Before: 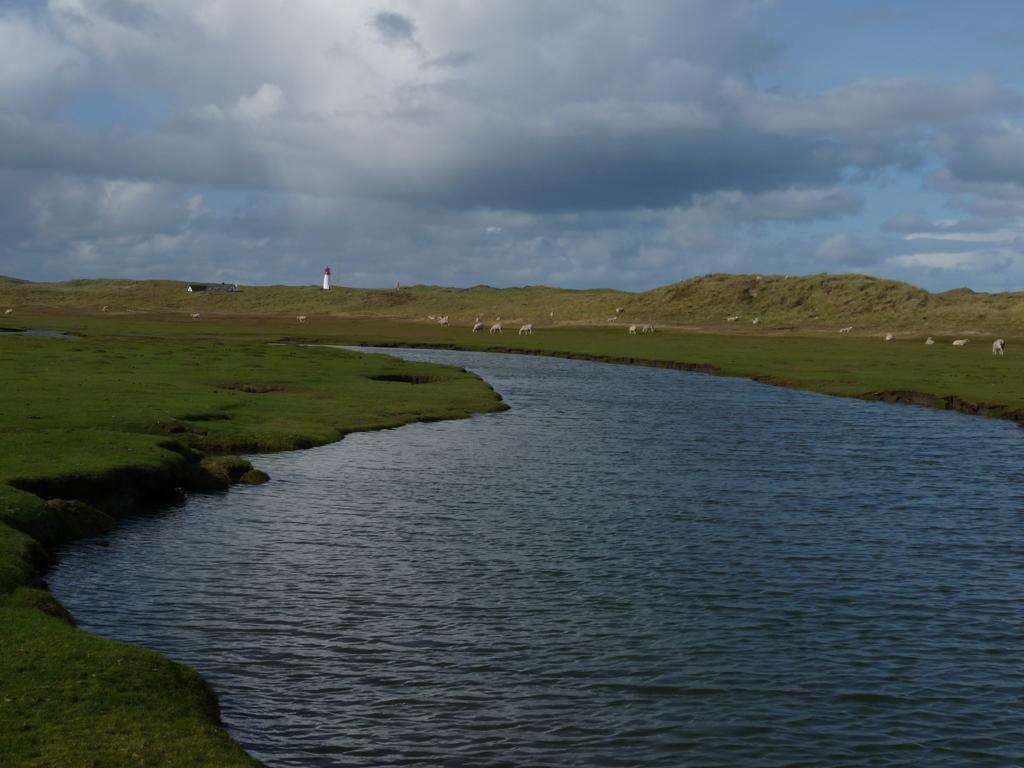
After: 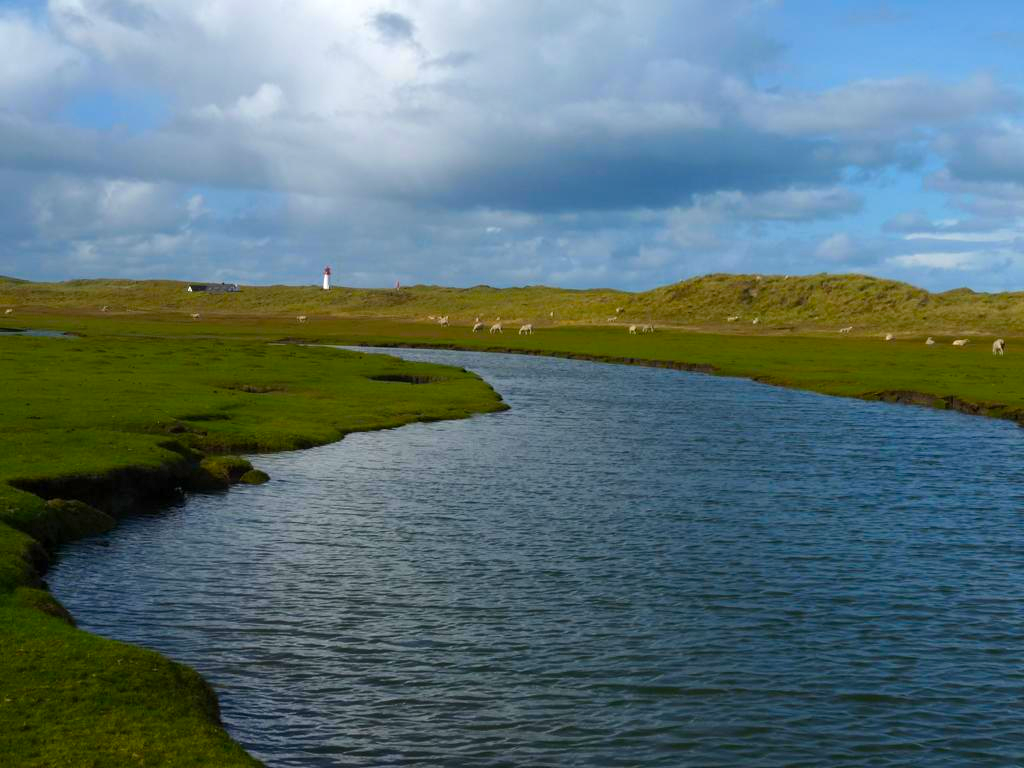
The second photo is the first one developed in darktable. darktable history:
color balance rgb: linear chroma grading › global chroma 15%, perceptual saturation grading › global saturation 30%
exposure: exposure 0.6 EV, compensate highlight preservation false
